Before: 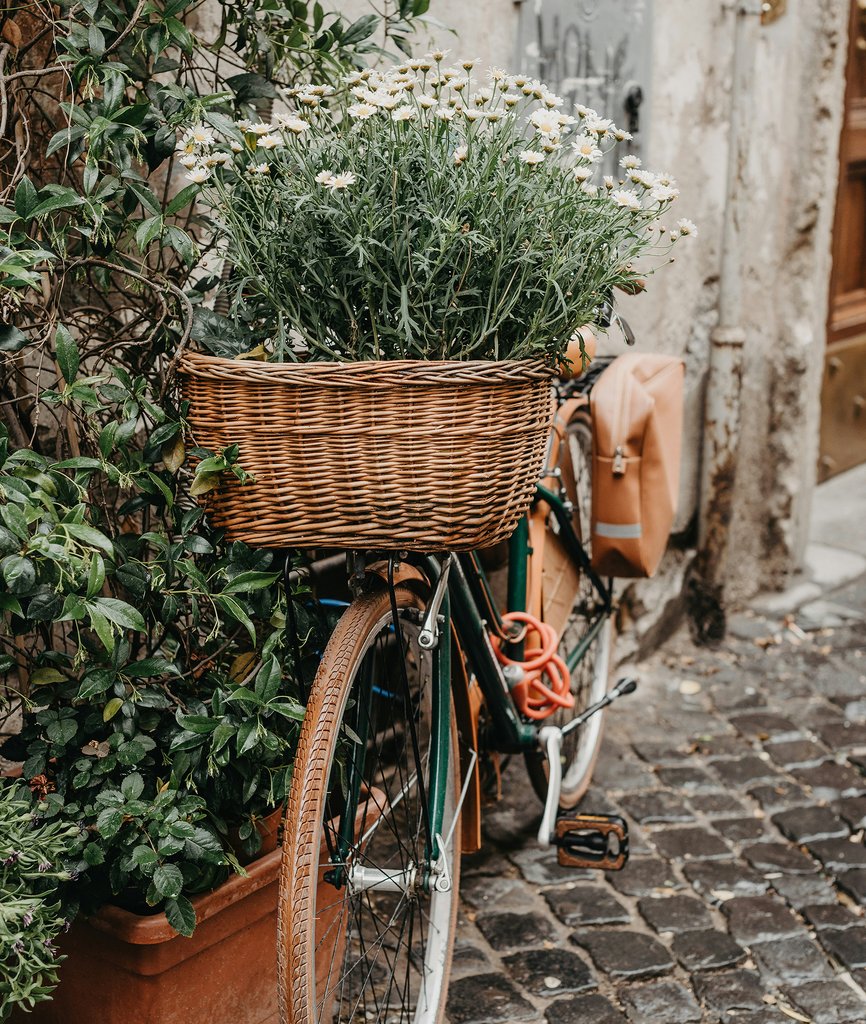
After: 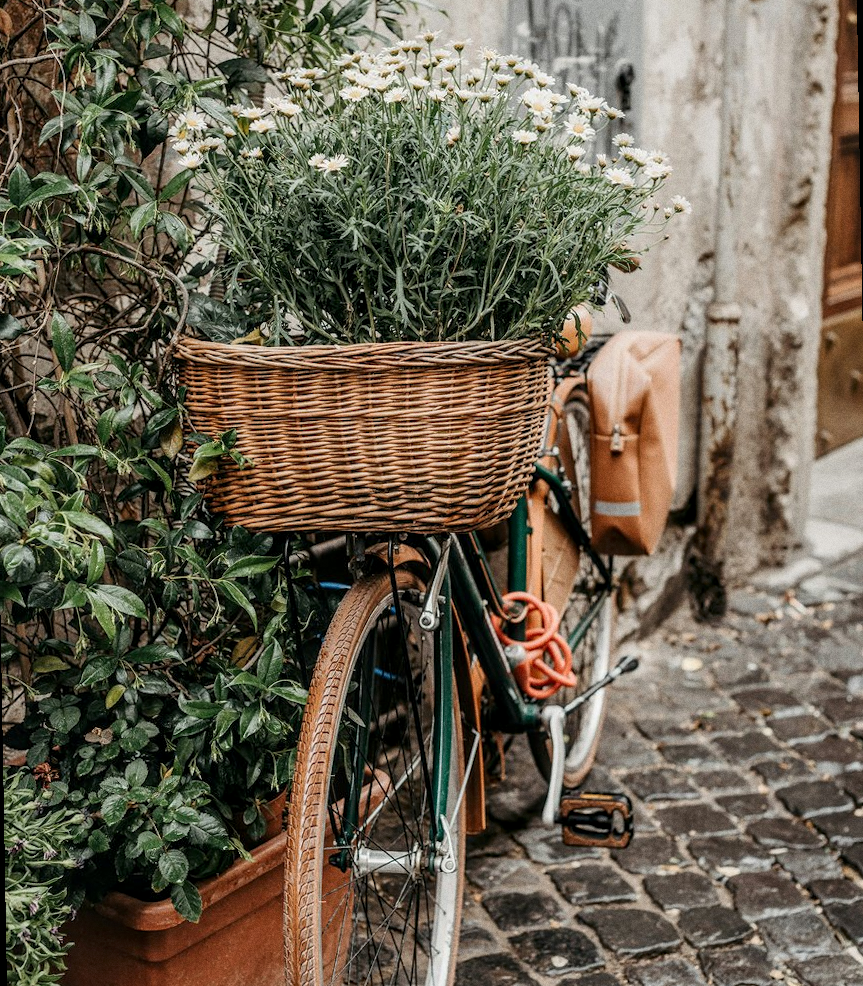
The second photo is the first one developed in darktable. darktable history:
local contrast: detail 130%
grain: coarseness 0.09 ISO
rotate and perspective: rotation -1°, crop left 0.011, crop right 0.989, crop top 0.025, crop bottom 0.975
